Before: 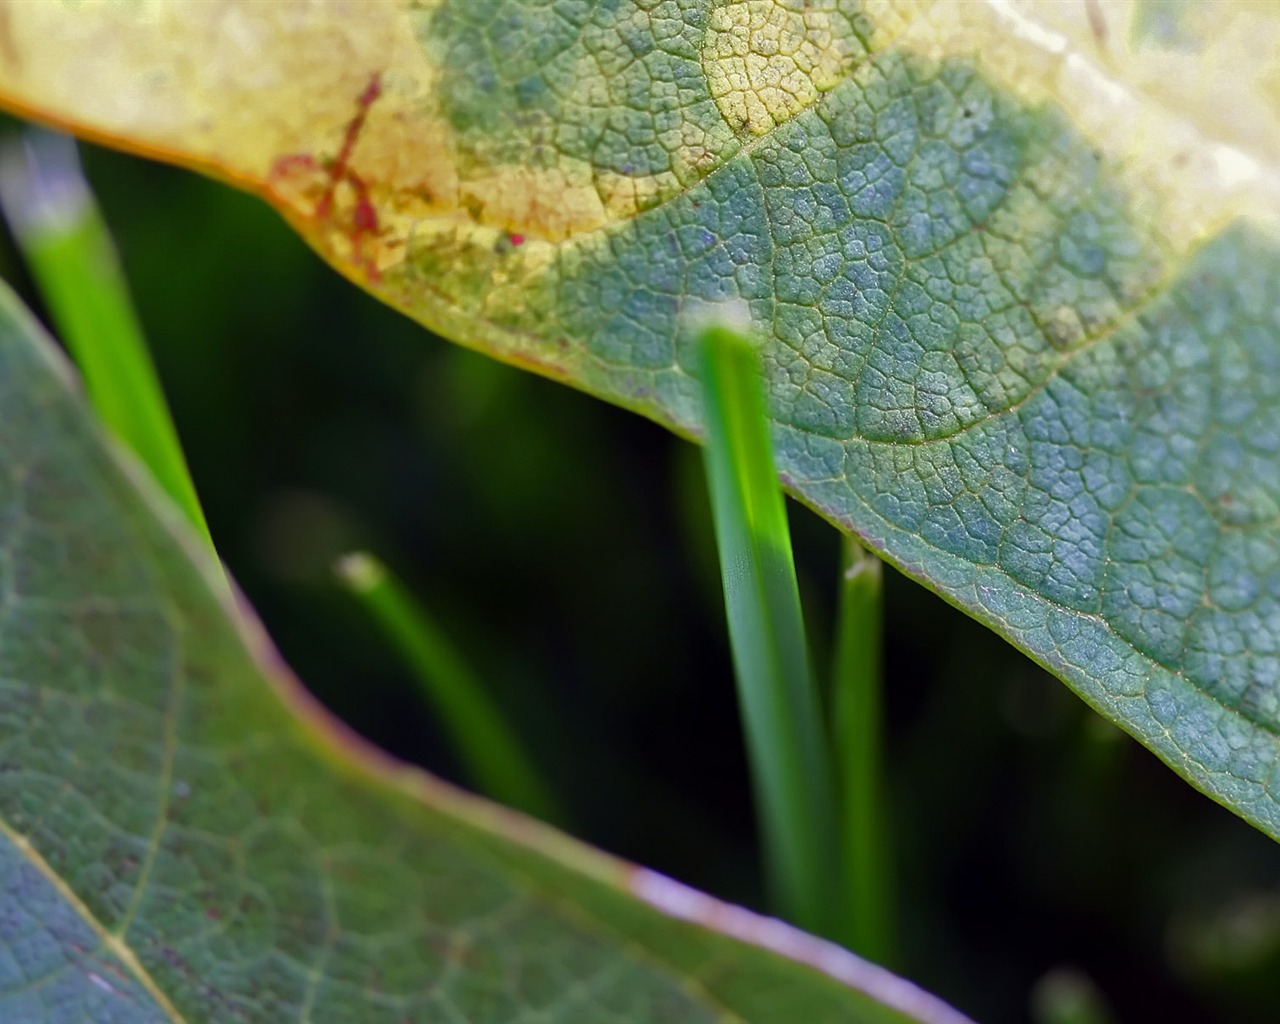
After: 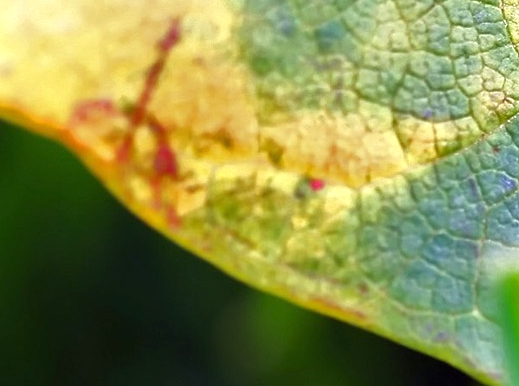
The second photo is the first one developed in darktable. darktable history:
crop: left 15.651%, top 5.454%, right 43.8%, bottom 56.776%
exposure: exposure 0.609 EV, compensate exposure bias true, compensate highlight preservation false
